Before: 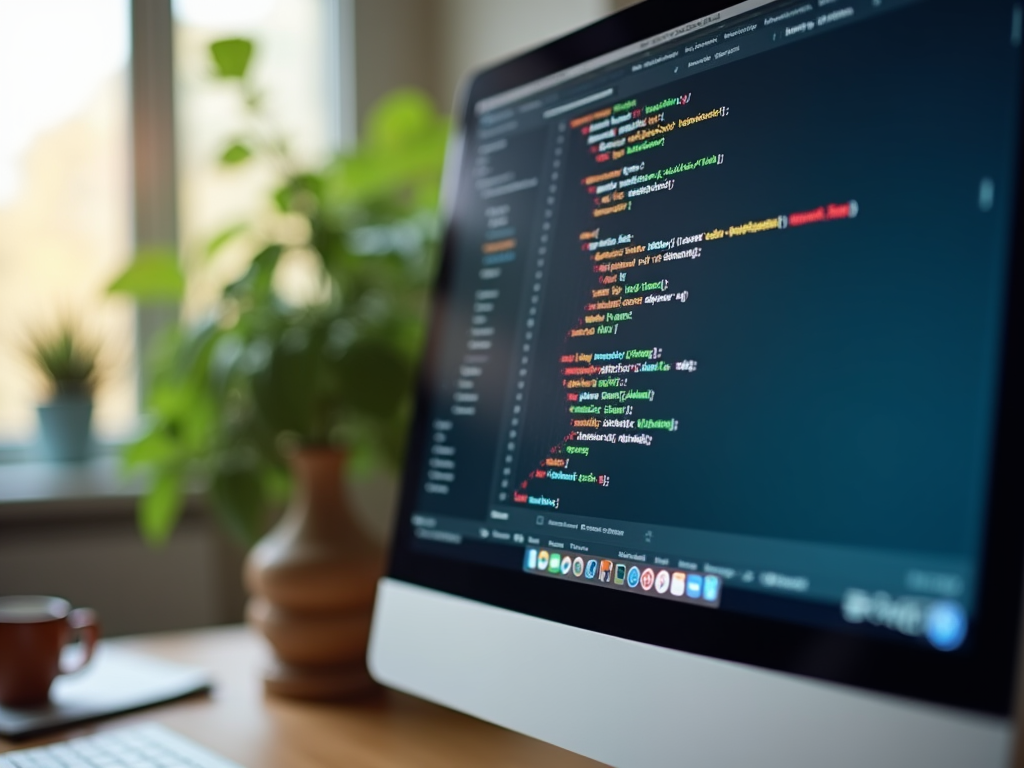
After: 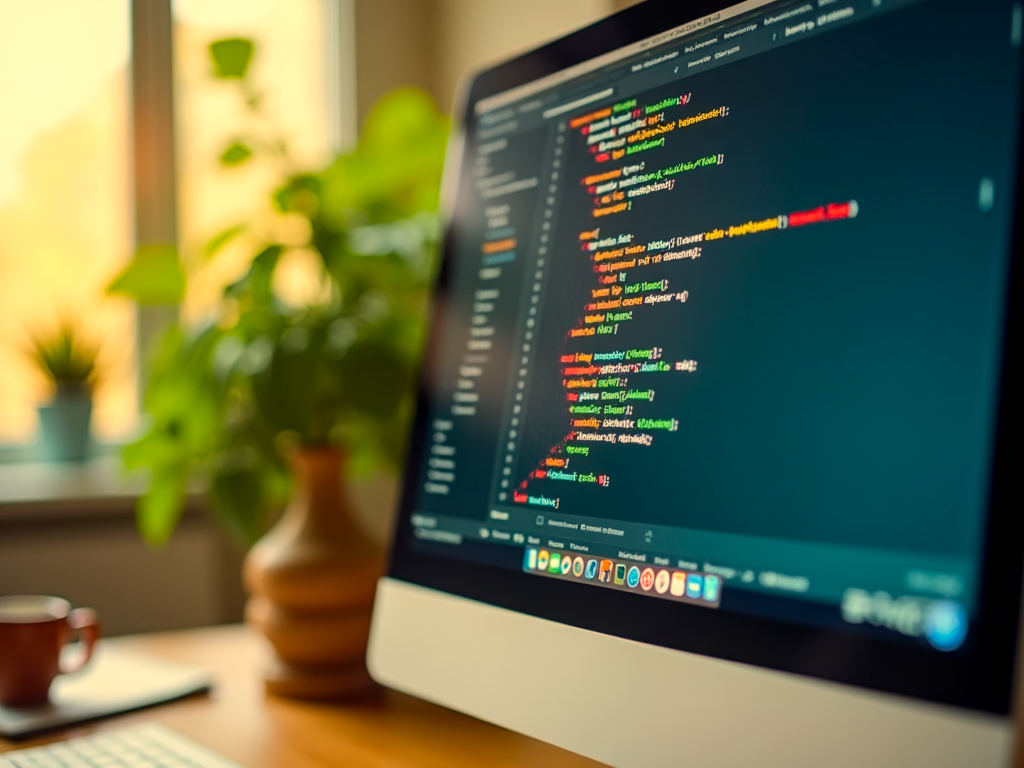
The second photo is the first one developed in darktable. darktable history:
local contrast: on, module defaults
color balance rgb: perceptual saturation grading › global saturation 25%, perceptual brilliance grading › mid-tones 10%, perceptual brilliance grading › shadows 15%, global vibrance 20%
white balance: red 1.138, green 0.996, blue 0.812
